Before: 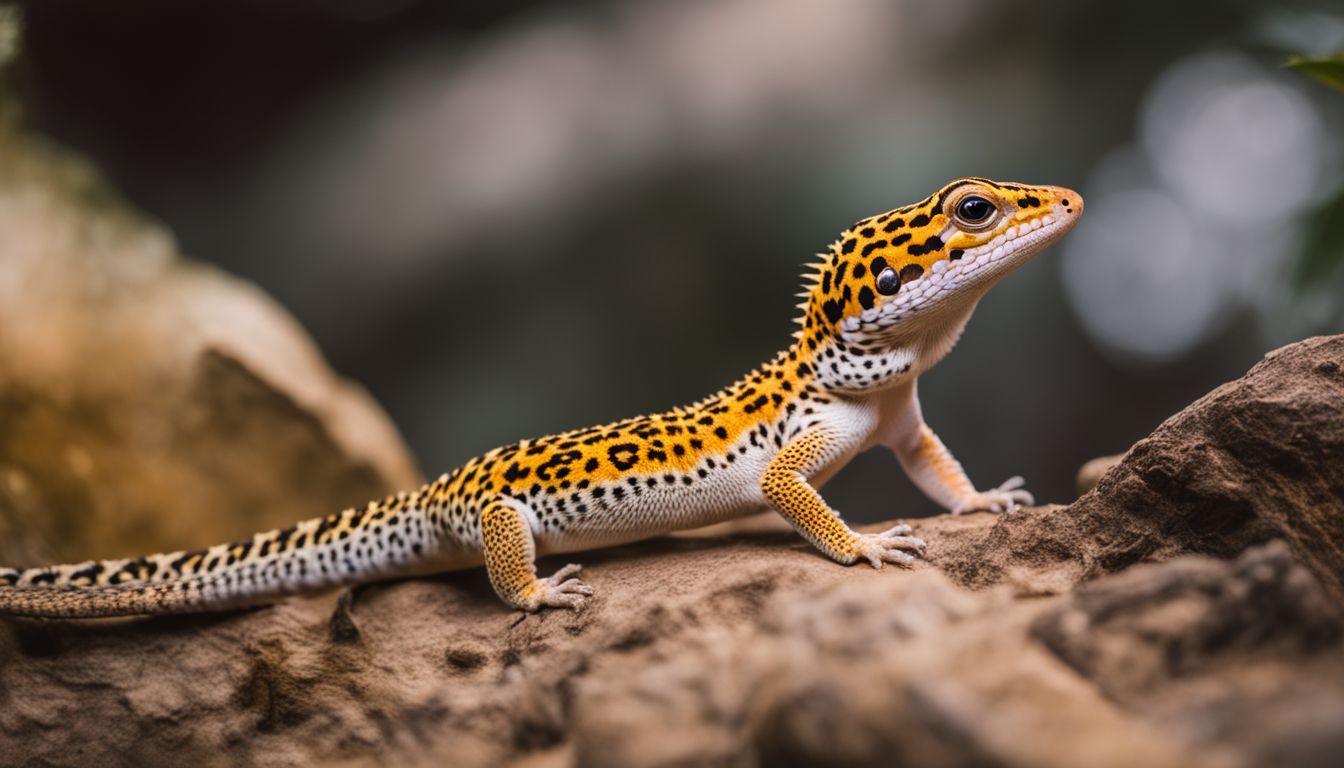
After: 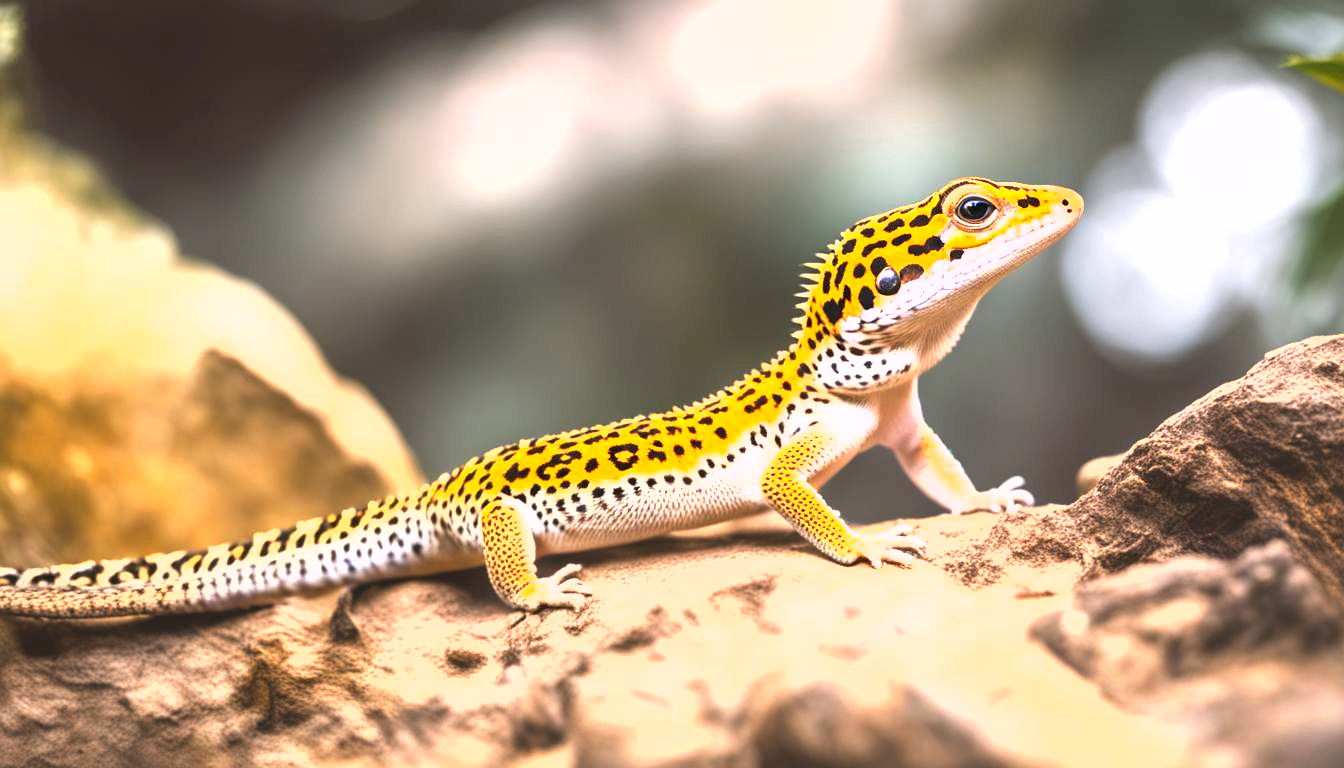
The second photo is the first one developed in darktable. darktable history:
exposure: black level correction 0, exposure 2.389 EV, compensate exposure bias true, compensate highlight preservation false
shadows and highlights: radius 121.77, shadows 21.62, white point adjustment -9.63, highlights -14.21, soften with gaussian
